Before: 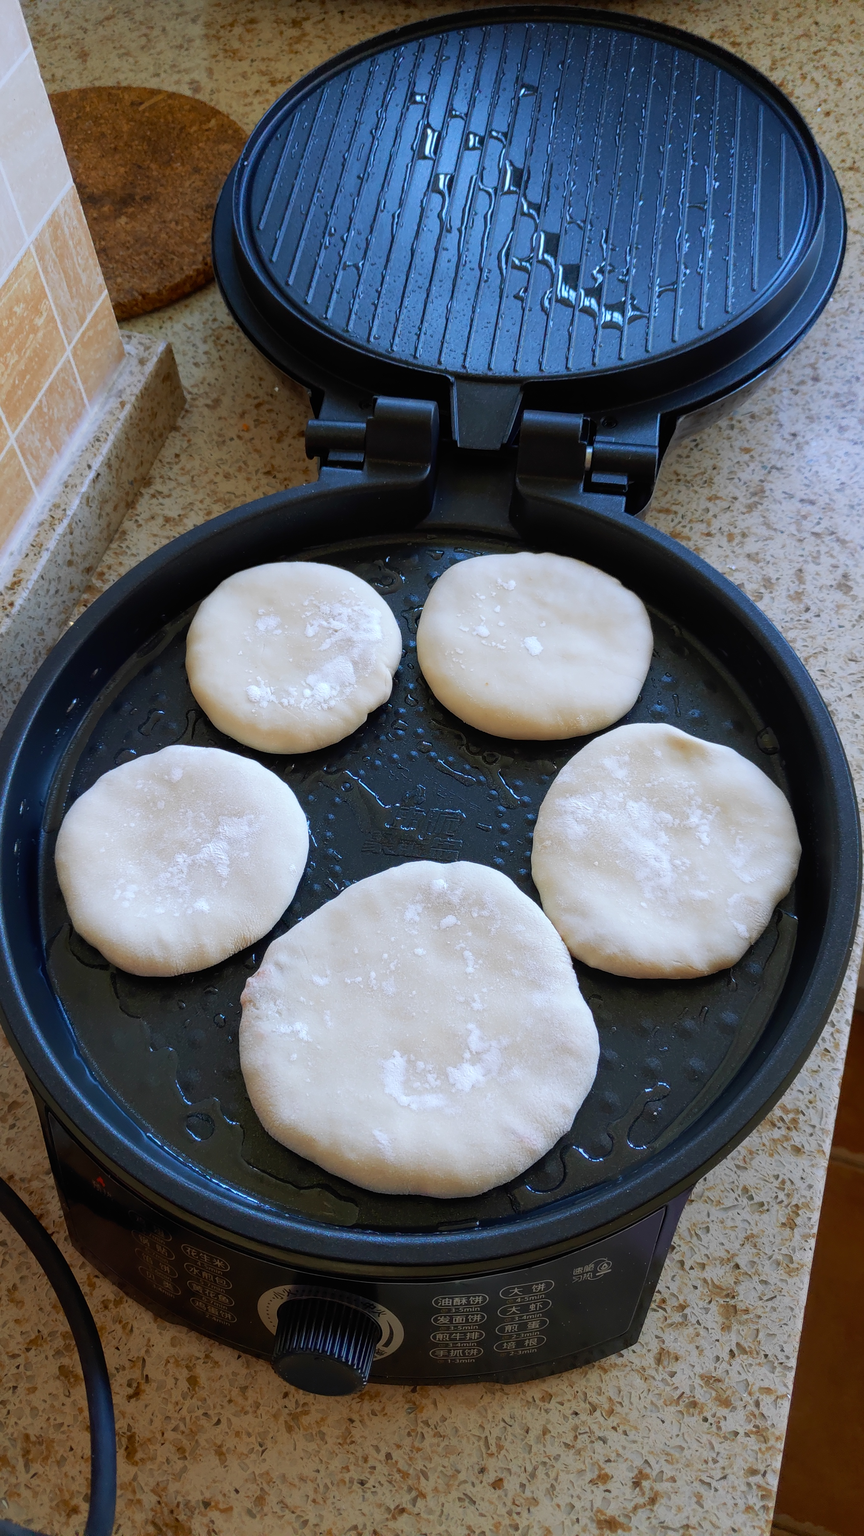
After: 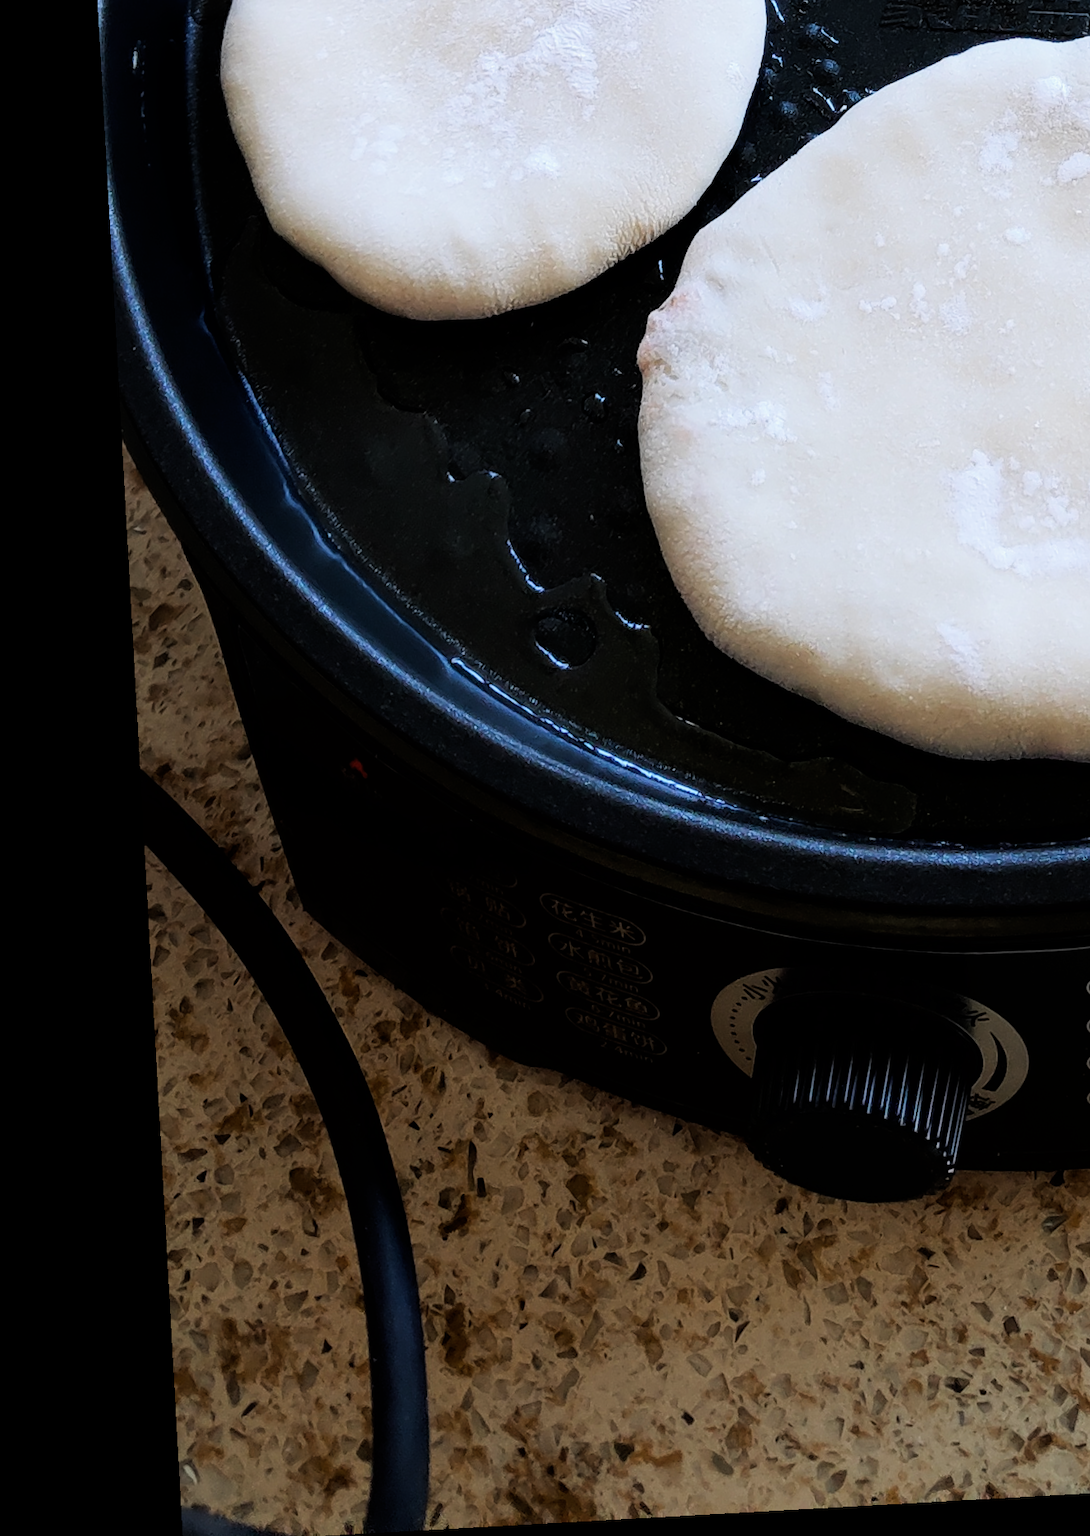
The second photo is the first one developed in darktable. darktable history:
crop and rotate: top 54.778%, right 46.61%, bottom 0.159%
contrast brightness saturation: saturation -0.05
rotate and perspective: rotation -3.18°, automatic cropping off
filmic rgb: black relative exposure -5.42 EV, white relative exposure 2.85 EV, dynamic range scaling -37.73%, hardness 4, contrast 1.605, highlights saturation mix -0.93%
